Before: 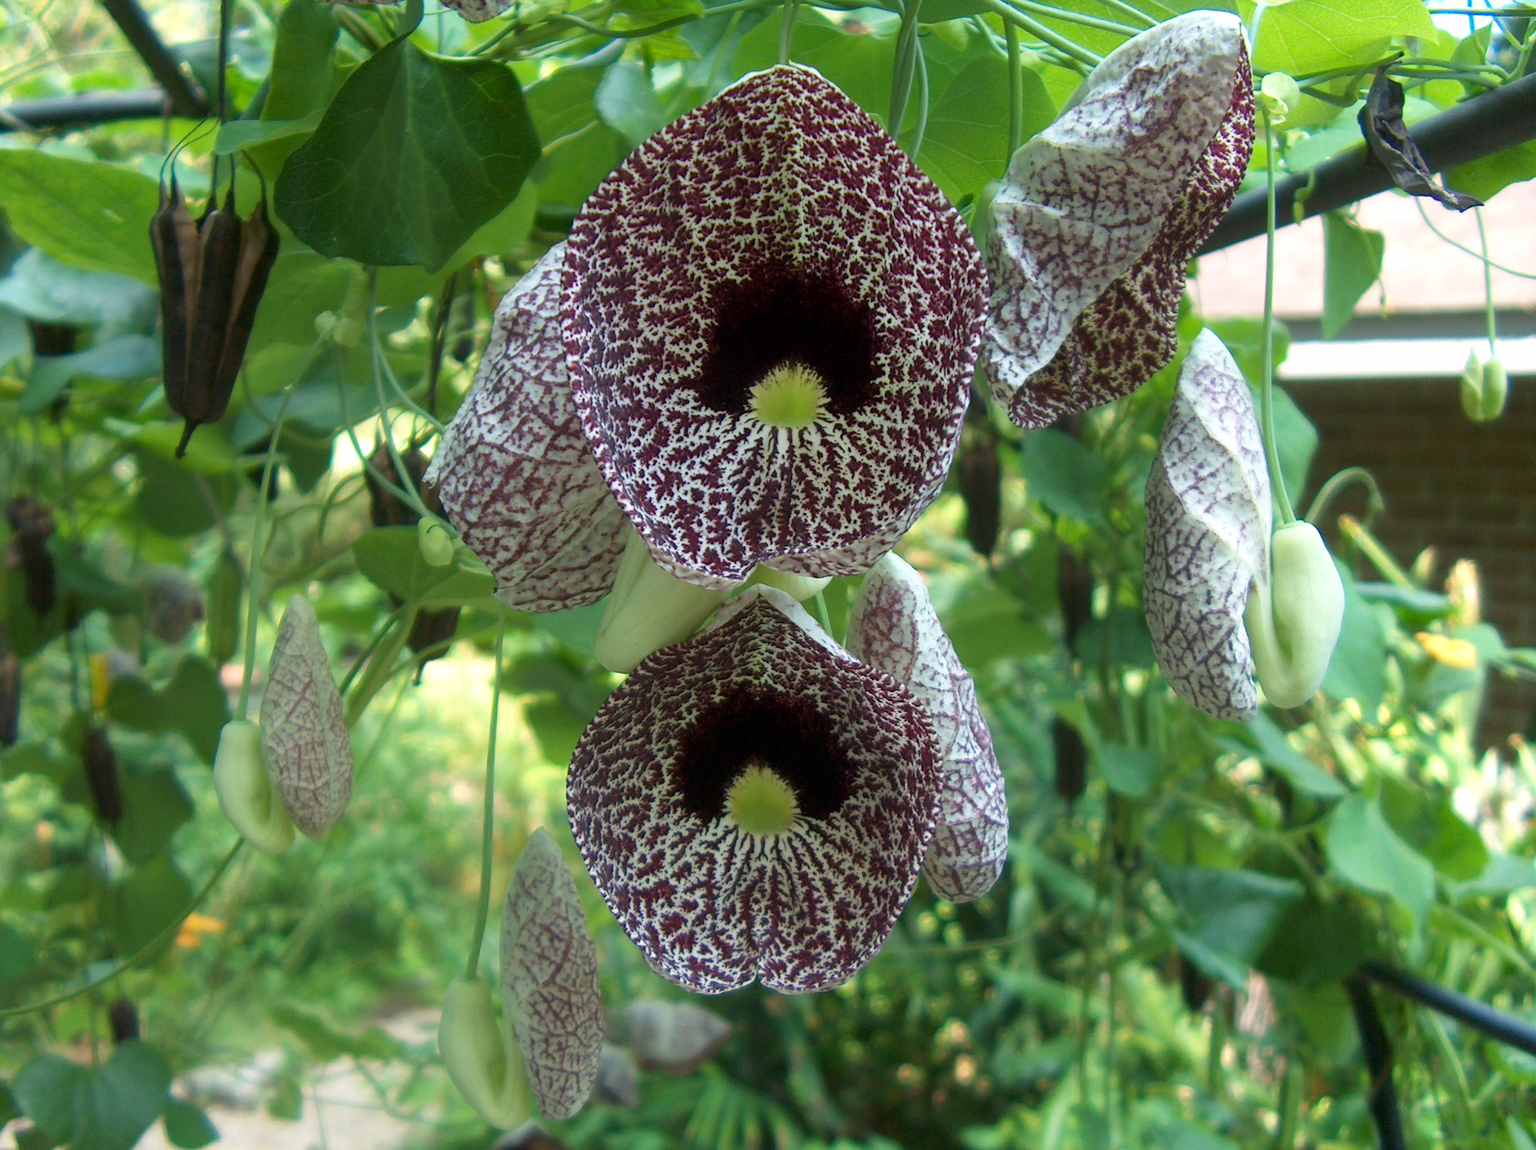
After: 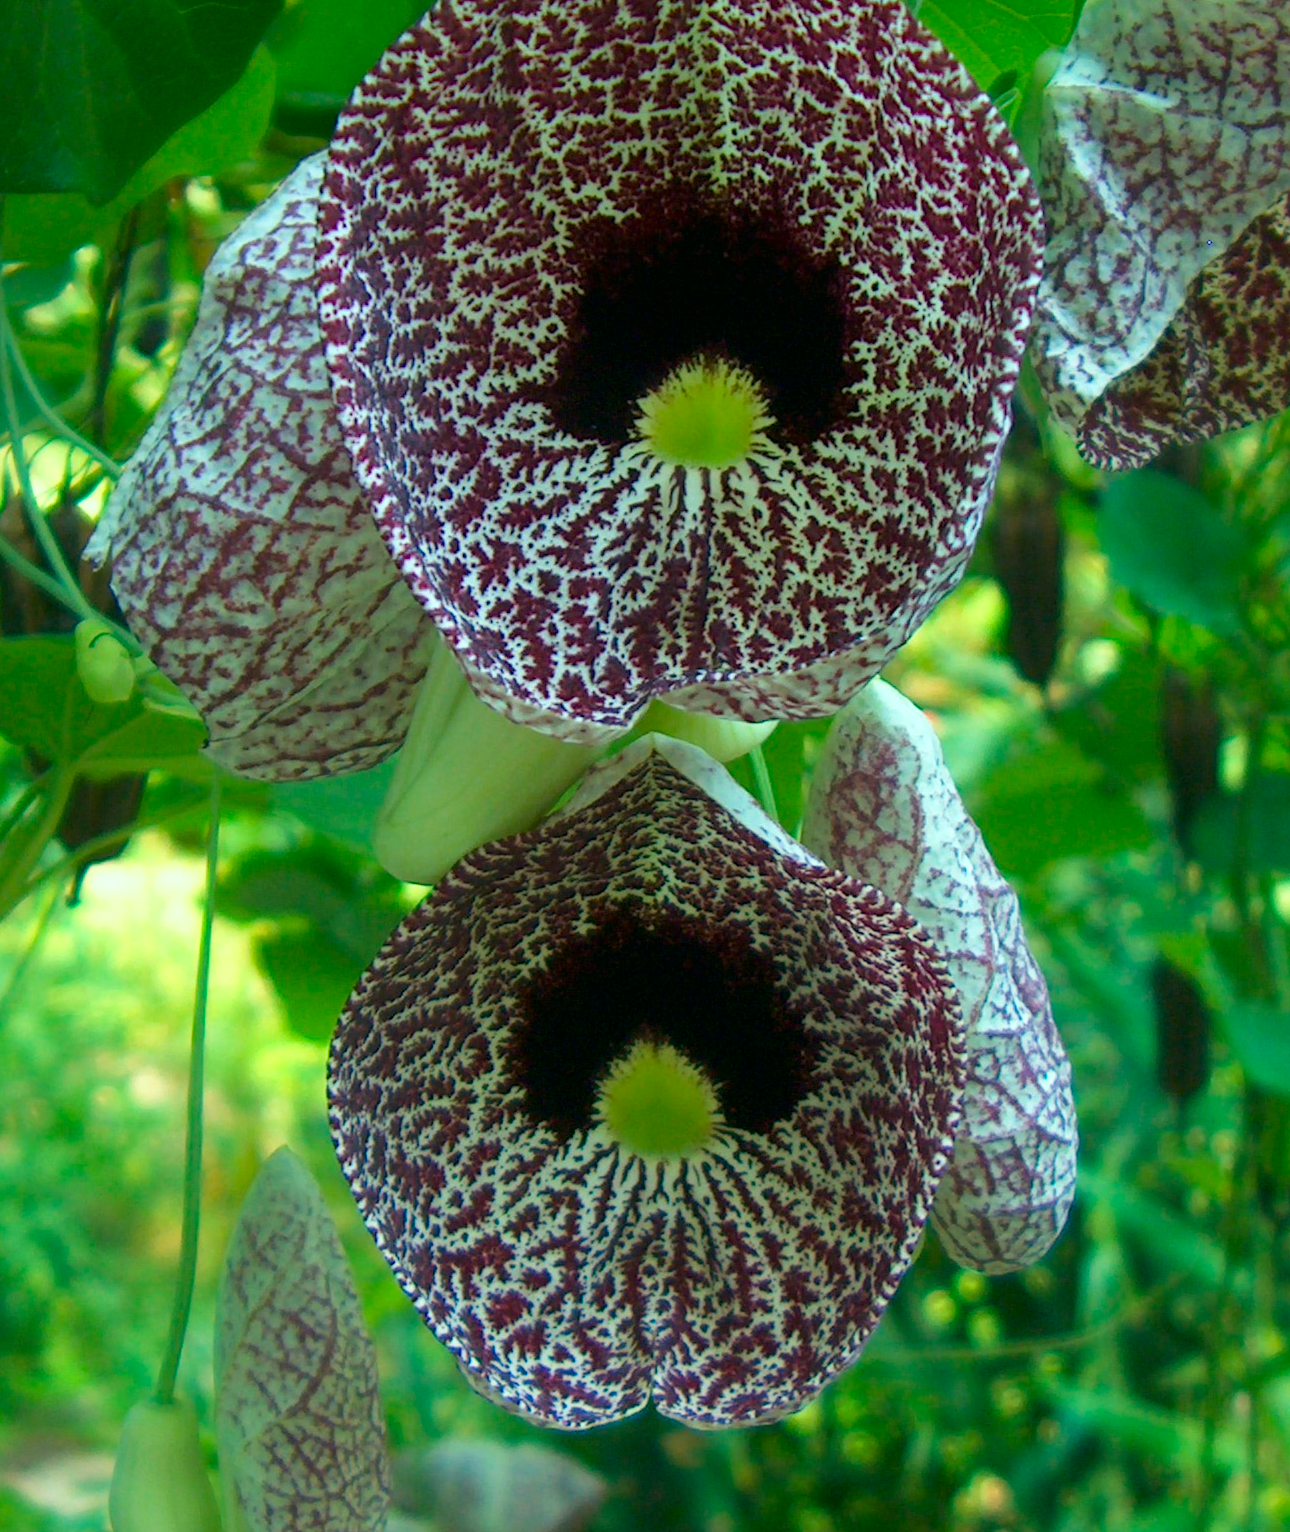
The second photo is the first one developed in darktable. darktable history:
crop and rotate: angle 0.02°, left 24.353%, top 13.219%, right 26.156%, bottom 8.224%
velvia: strength 10%
color correction: highlights a* -7.33, highlights b* 1.26, shadows a* -3.55, saturation 1.4
